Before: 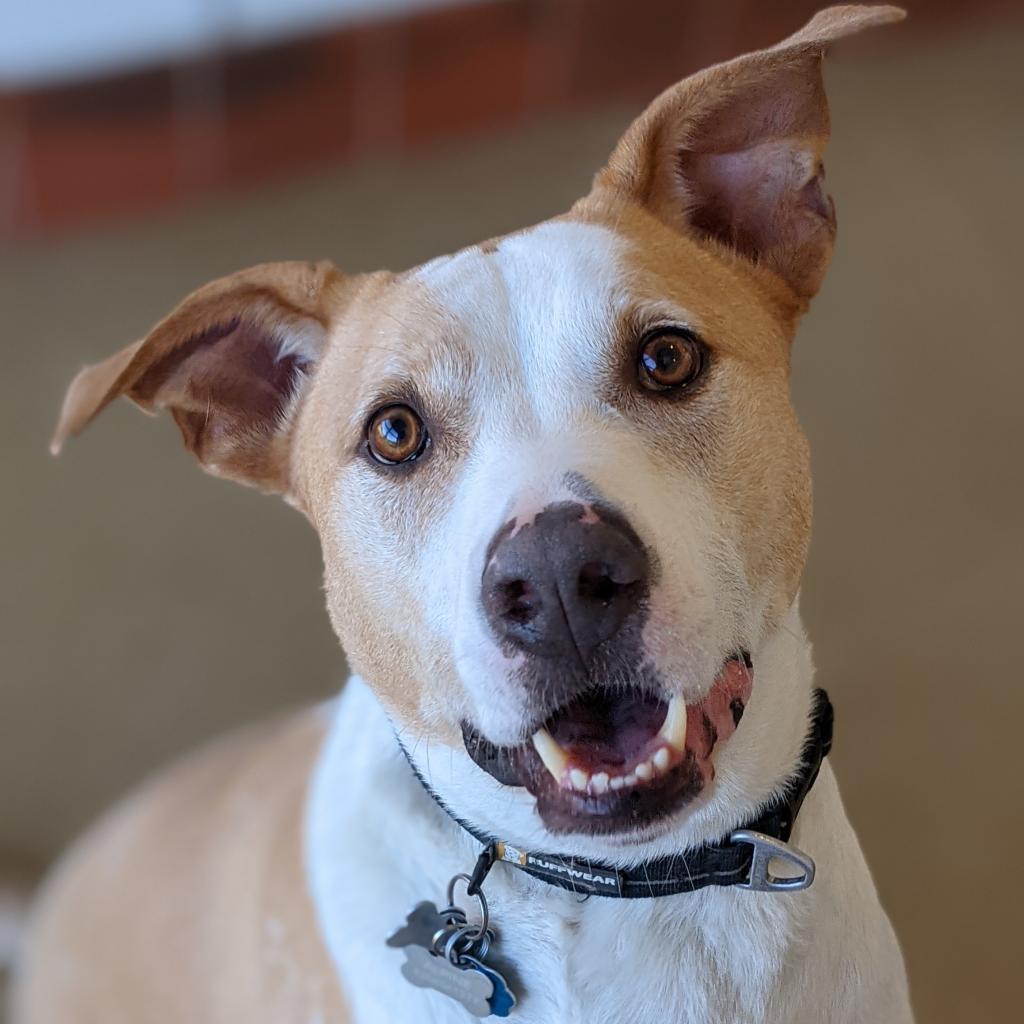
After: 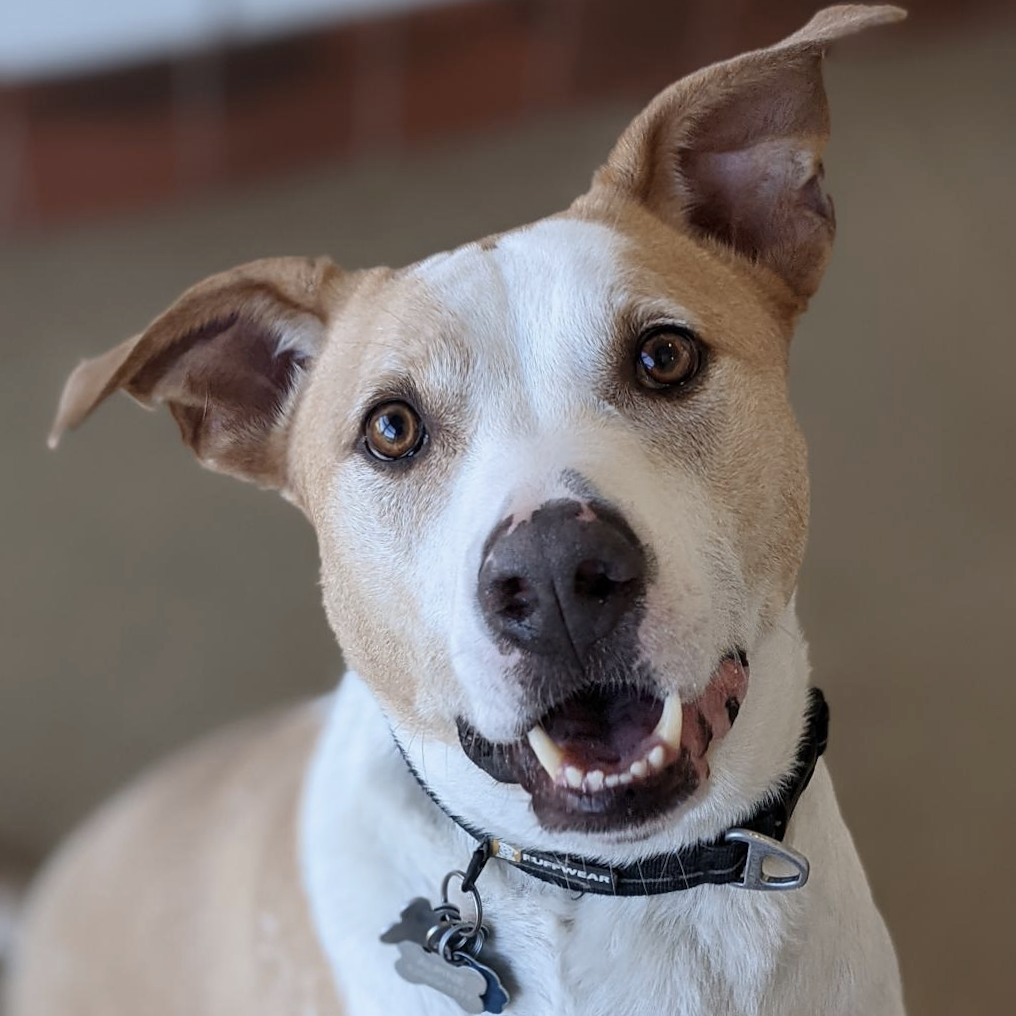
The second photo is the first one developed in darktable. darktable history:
crop and rotate: angle -0.424°
contrast brightness saturation: contrast 0.103, saturation -0.303
